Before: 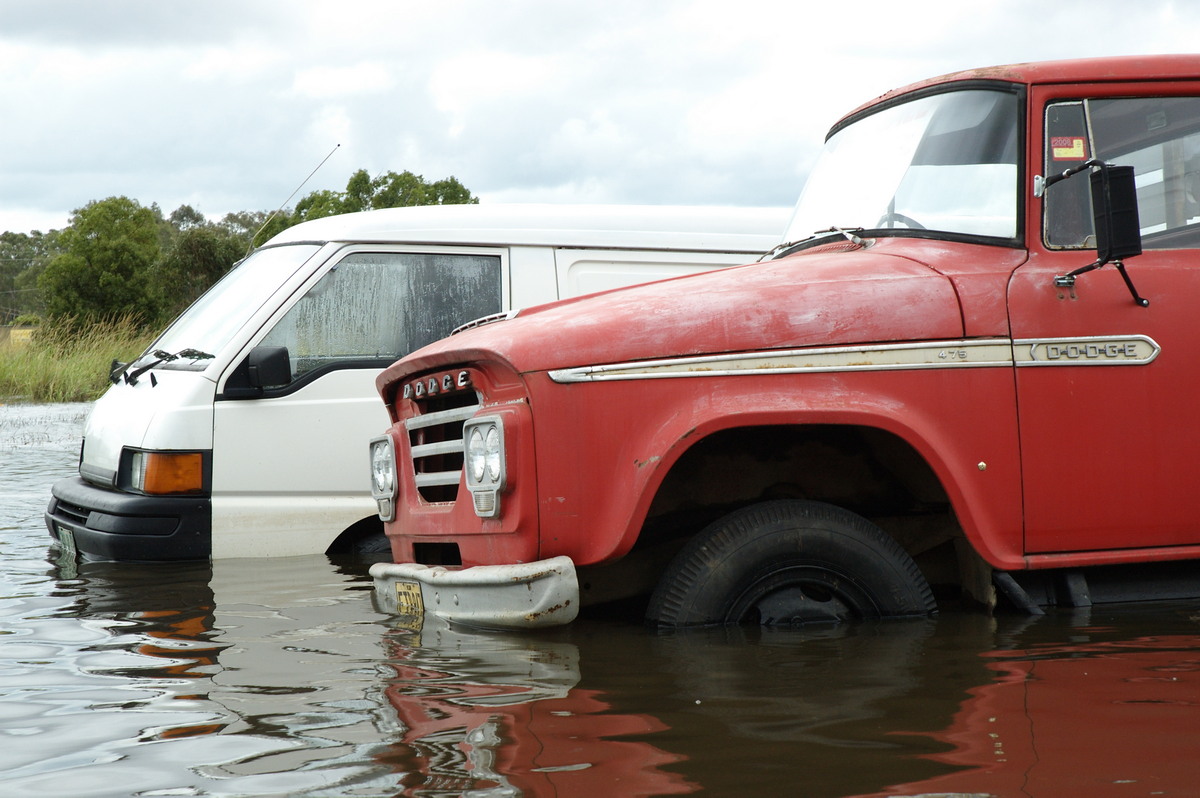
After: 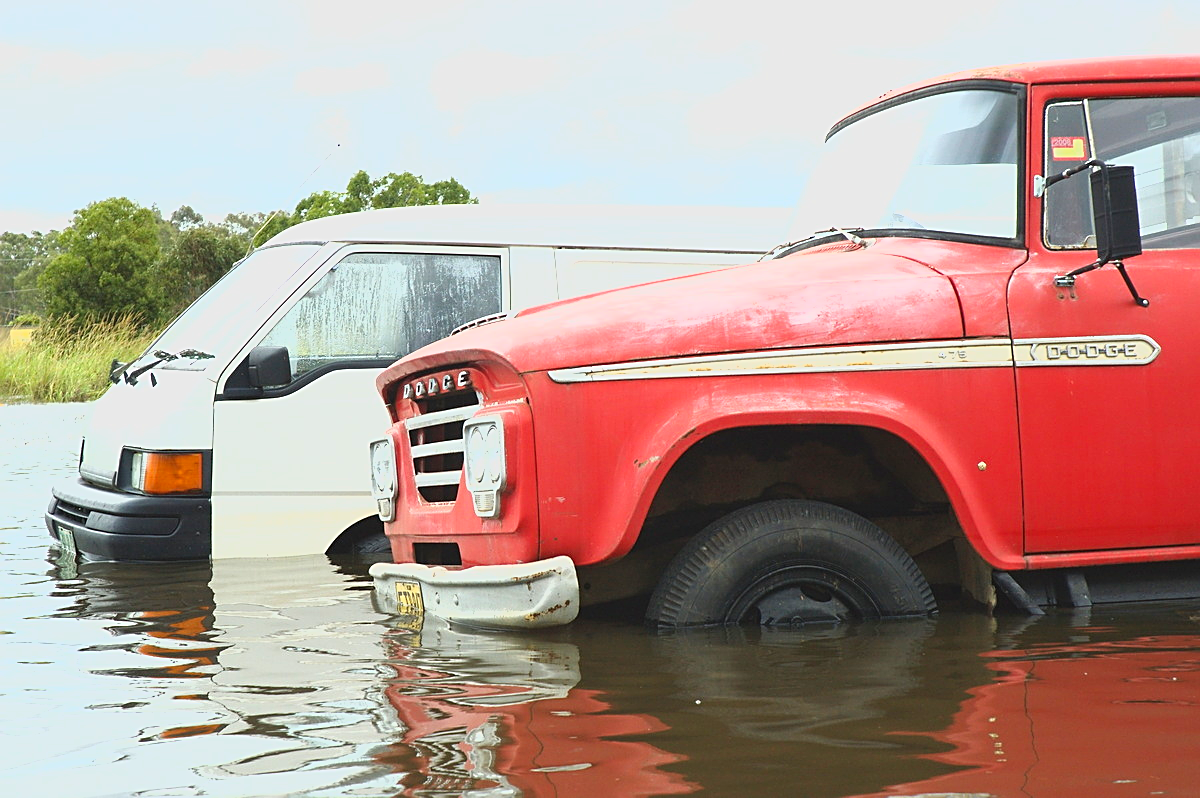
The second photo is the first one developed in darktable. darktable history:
exposure: black level correction 0, exposure 1.2 EV, compensate exposure bias true, compensate highlight preservation false
sharpen: on, module defaults
lowpass: radius 0.1, contrast 0.85, saturation 1.1, unbound 0
